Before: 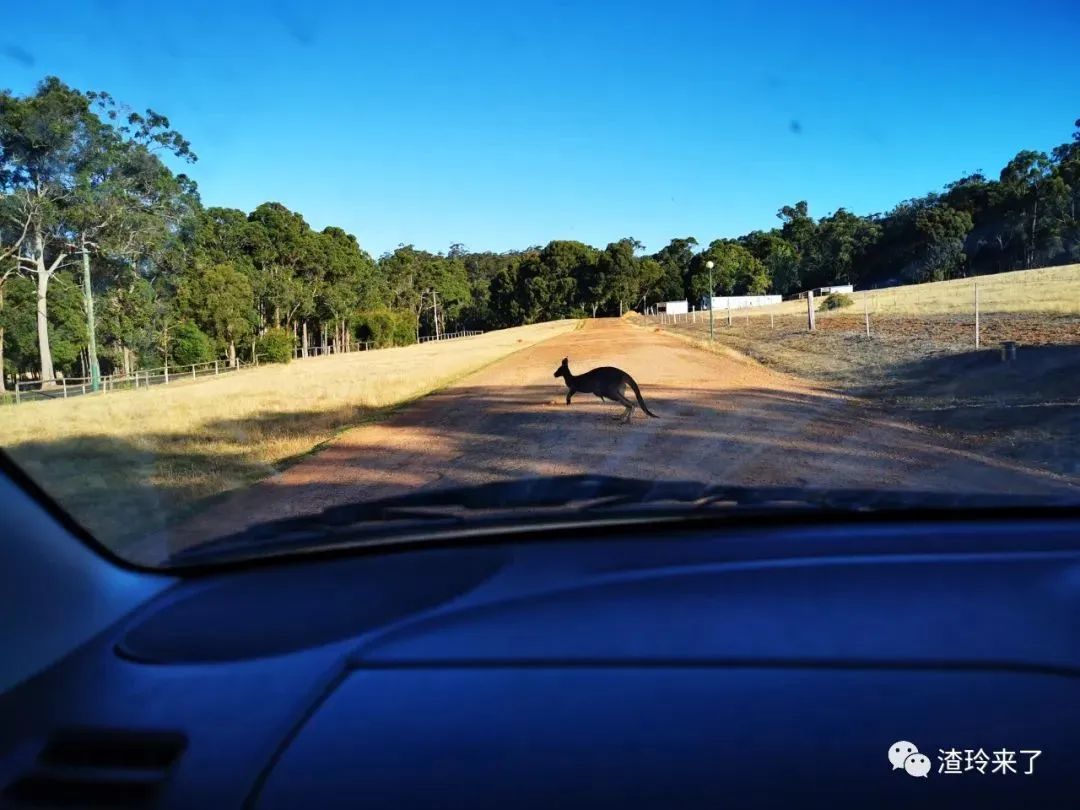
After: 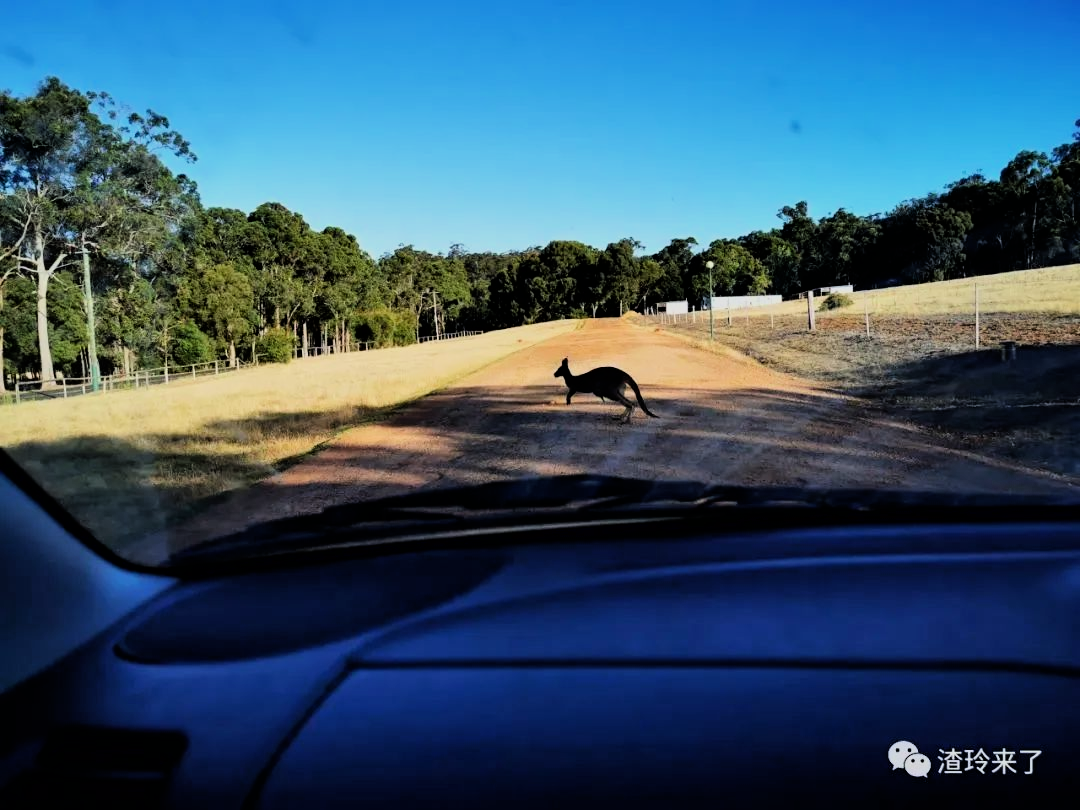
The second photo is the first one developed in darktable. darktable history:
filmic rgb: black relative exposure -7.5 EV, white relative exposure 4.99 EV, hardness 3.32, contrast 1.298, color science v6 (2022)
tone equalizer: edges refinement/feathering 500, mask exposure compensation -1.57 EV, preserve details no
